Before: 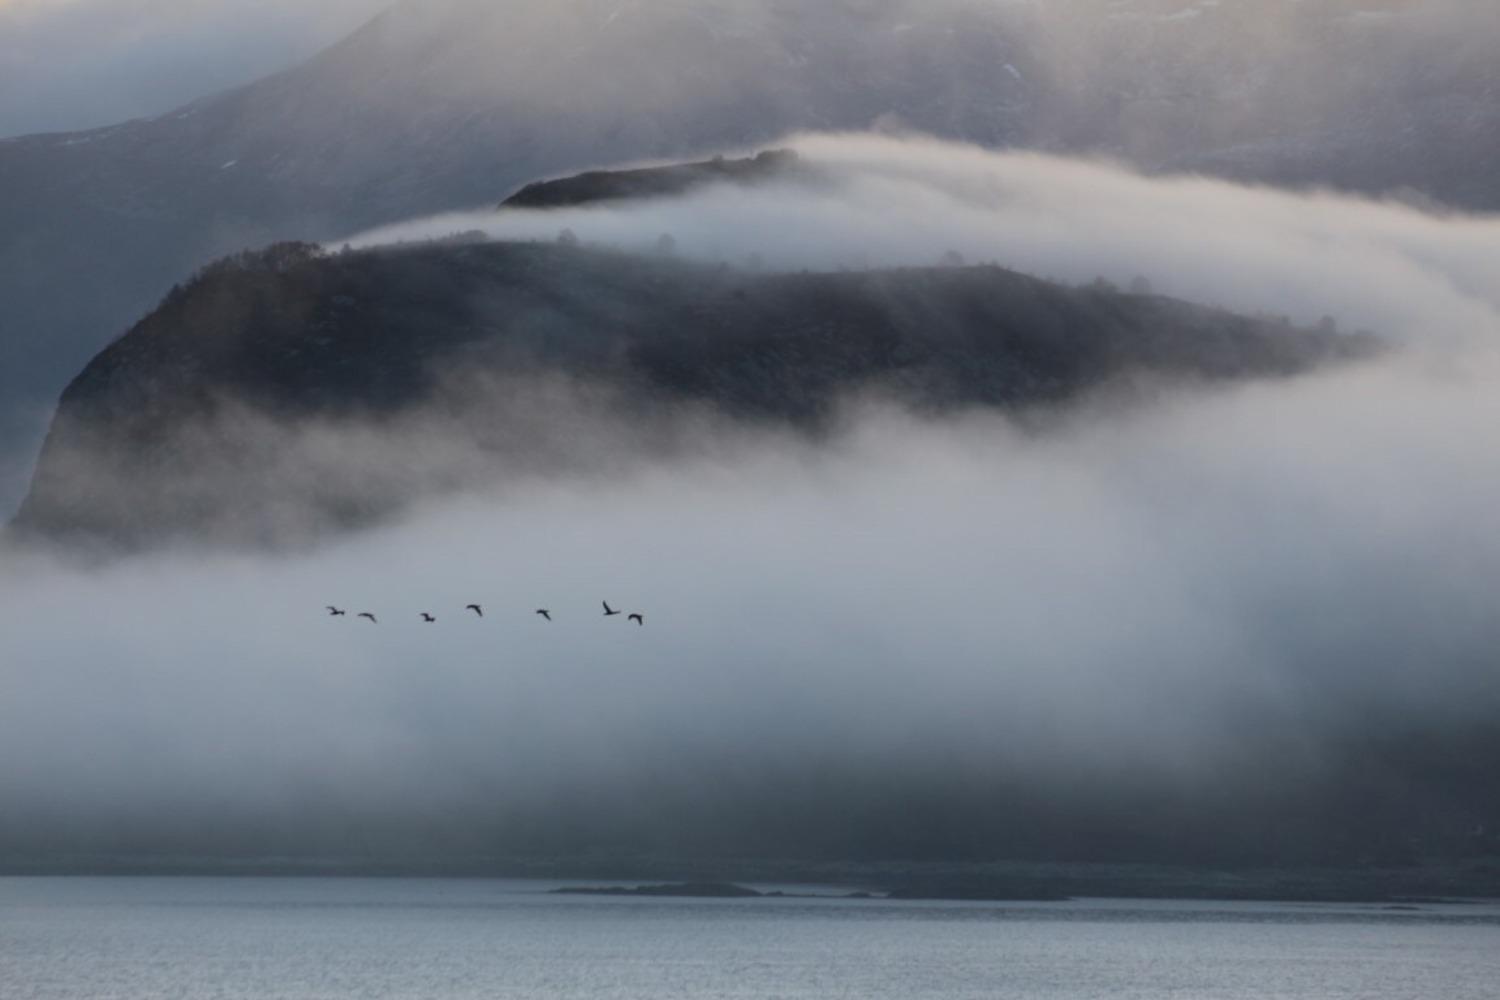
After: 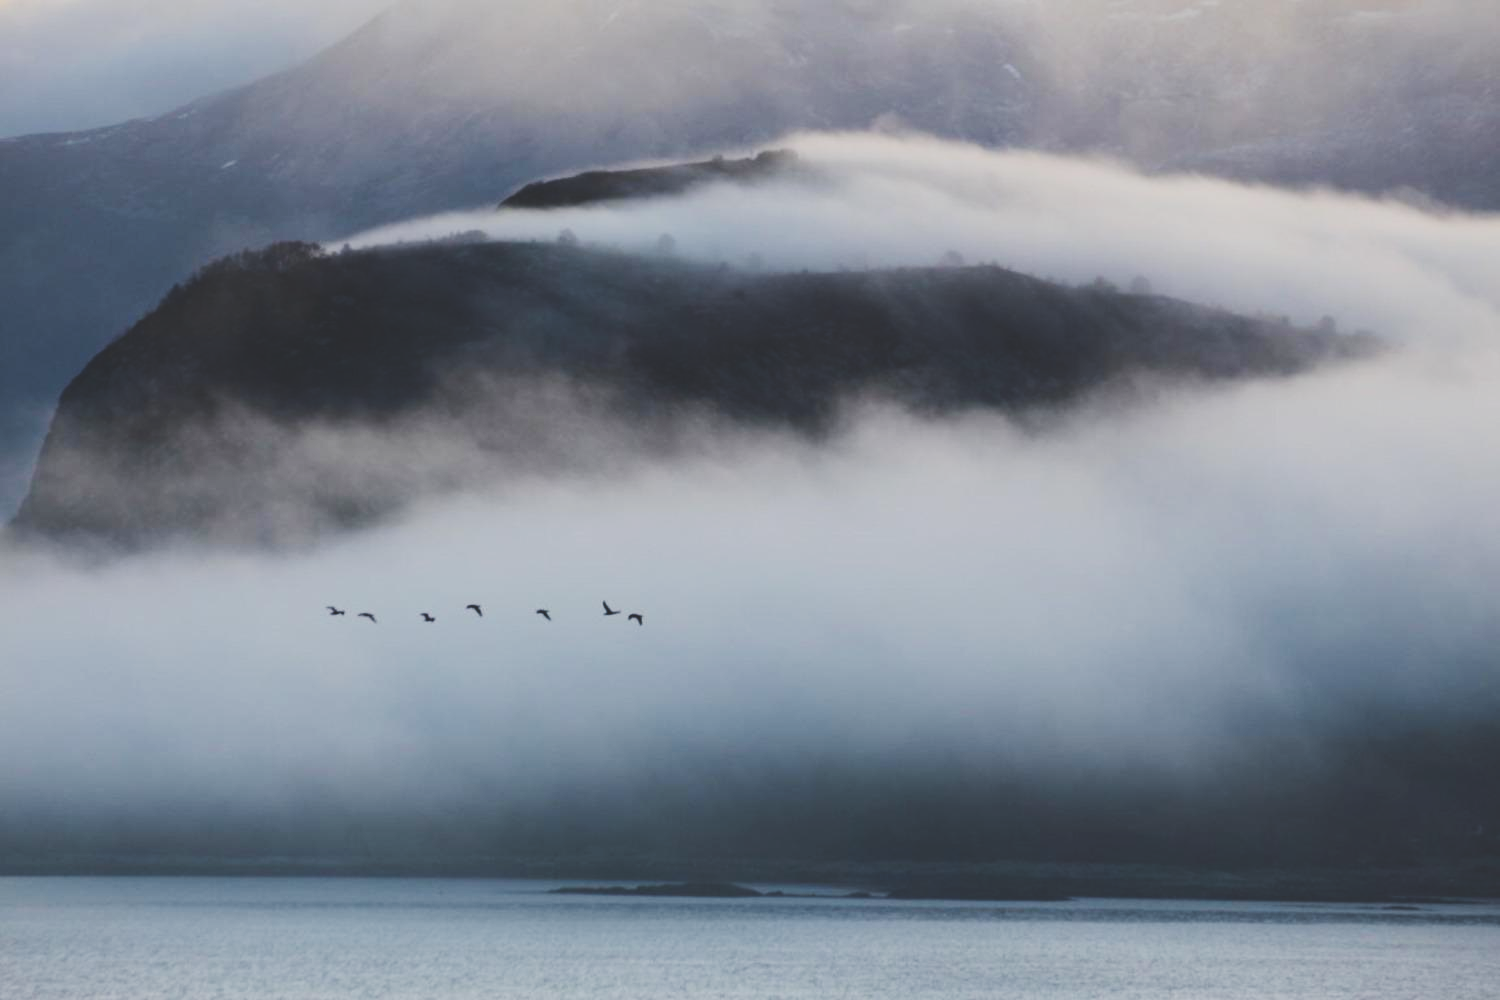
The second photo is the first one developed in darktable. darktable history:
tone curve: curves: ch0 [(0, 0) (0.003, 0.17) (0.011, 0.17) (0.025, 0.17) (0.044, 0.168) (0.069, 0.167) (0.1, 0.173) (0.136, 0.181) (0.177, 0.199) (0.224, 0.226) (0.277, 0.271) (0.335, 0.333) (0.399, 0.419) (0.468, 0.52) (0.543, 0.621) (0.623, 0.716) (0.709, 0.795) (0.801, 0.867) (0.898, 0.914) (1, 1)], preserve colors none
